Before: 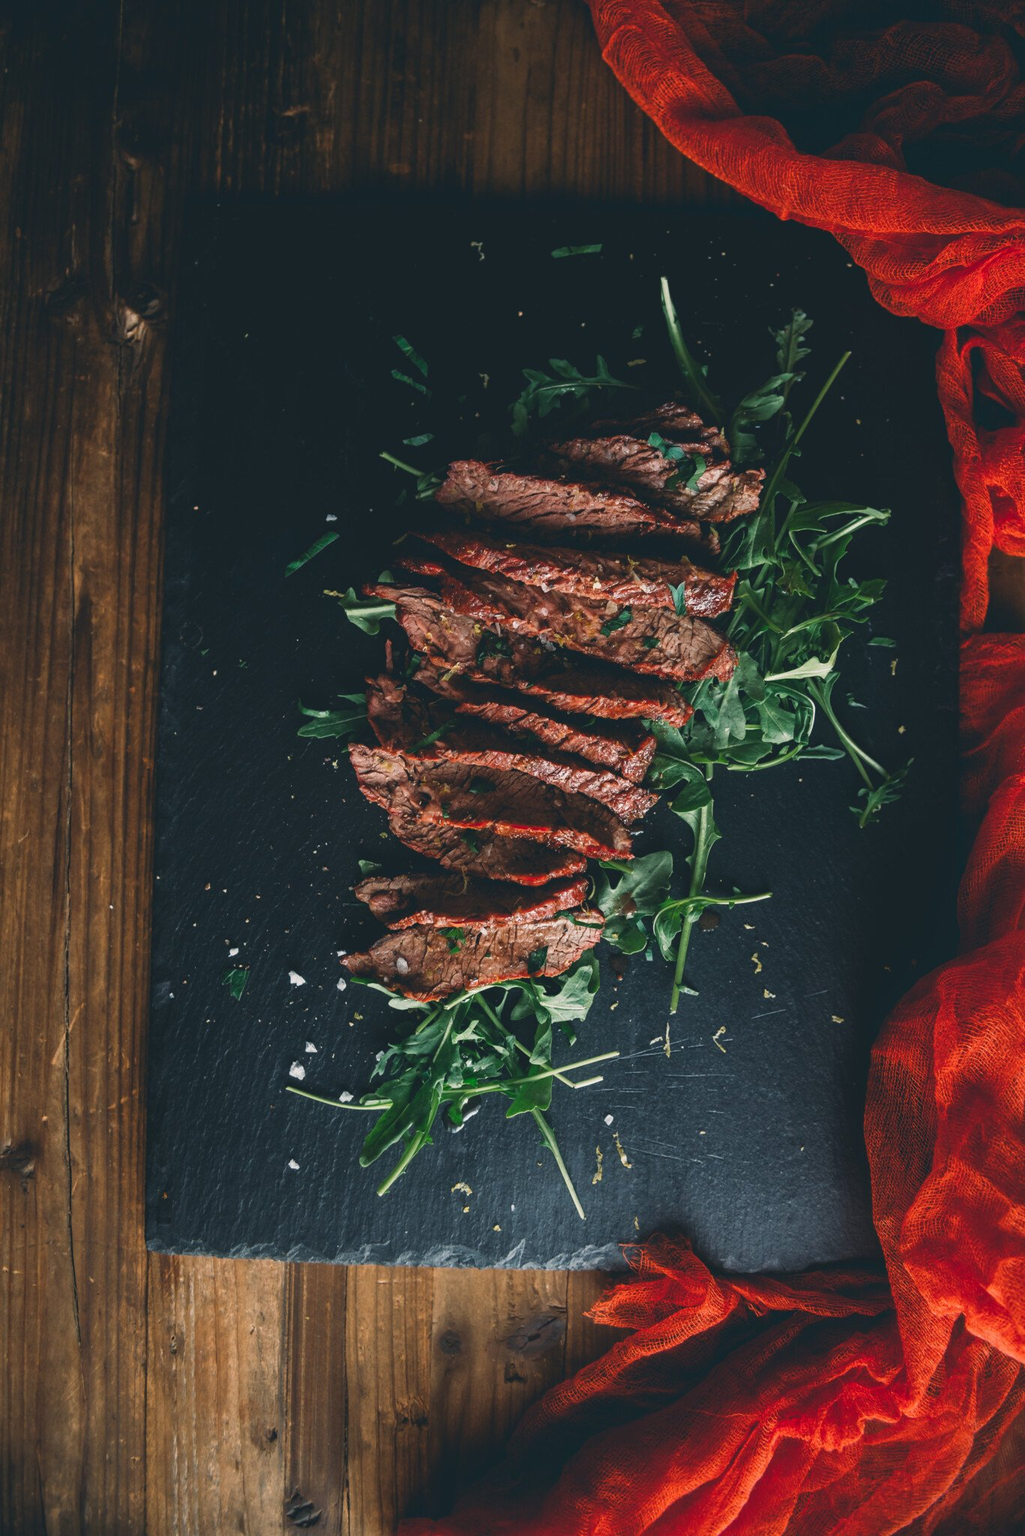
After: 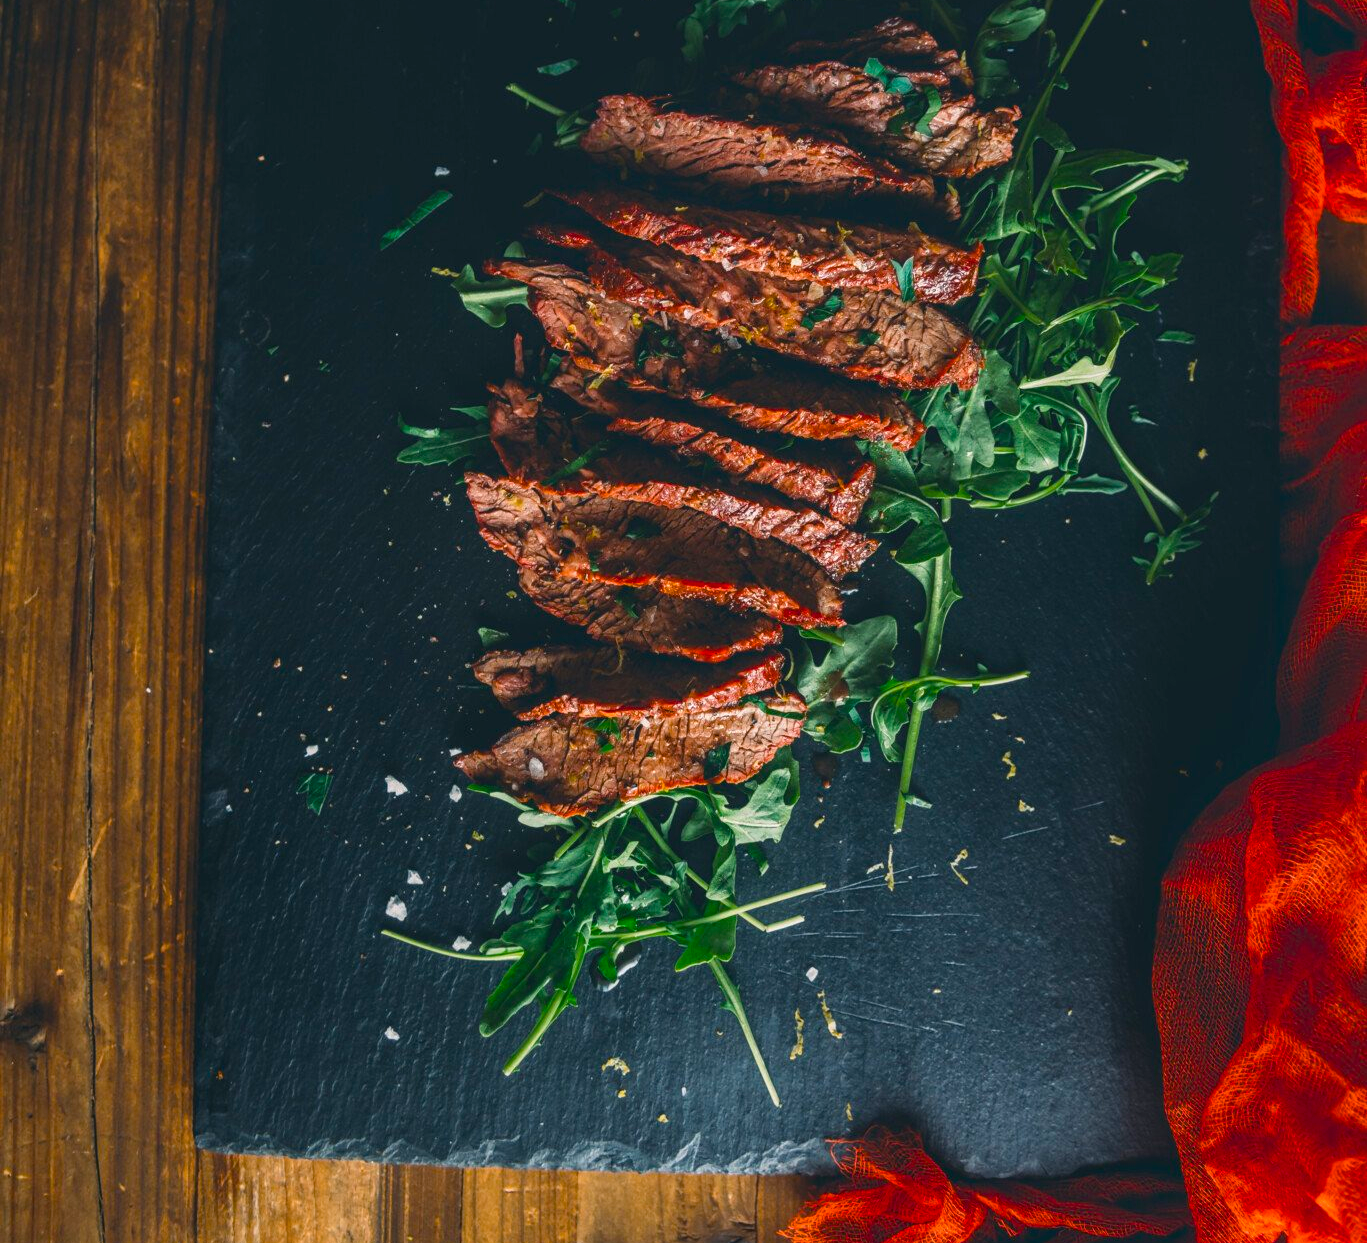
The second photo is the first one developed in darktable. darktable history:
local contrast: on, module defaults
crop and rotate: top 25.357%, bottom 13.942%
color balance rgb: linear chroma grading › global chroma 15%, perceptual saturation grading › global saturation 30%
